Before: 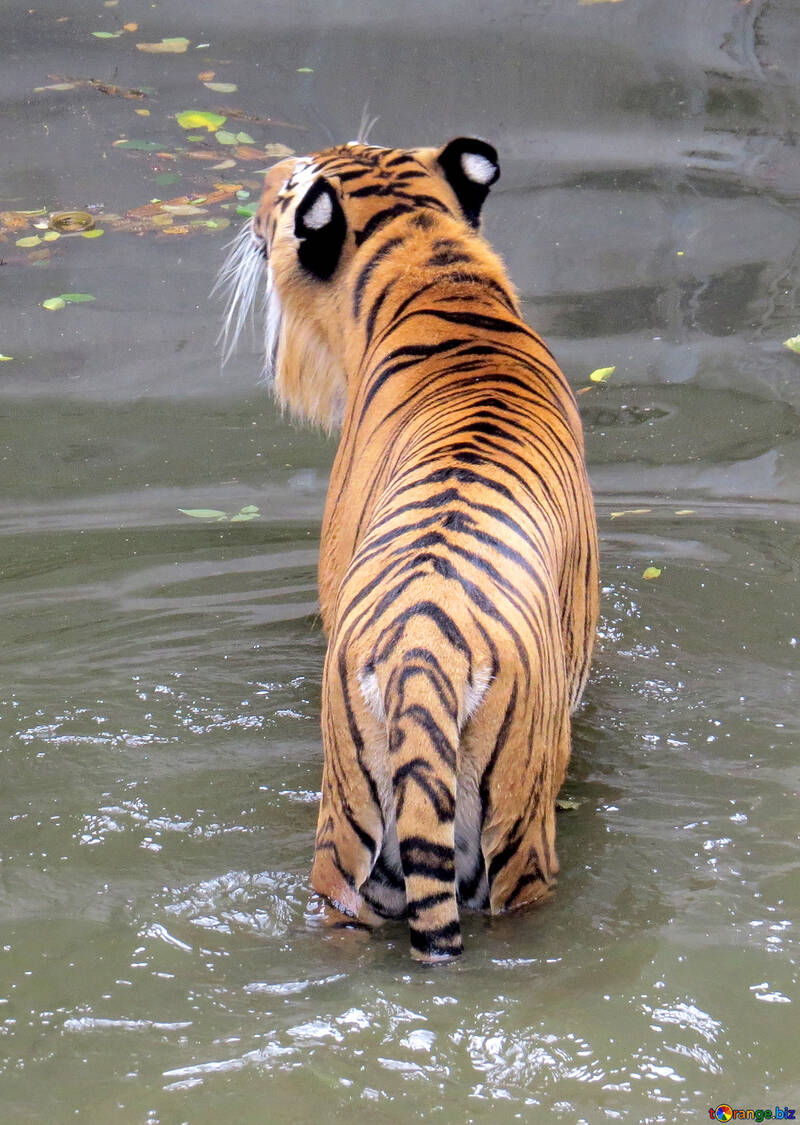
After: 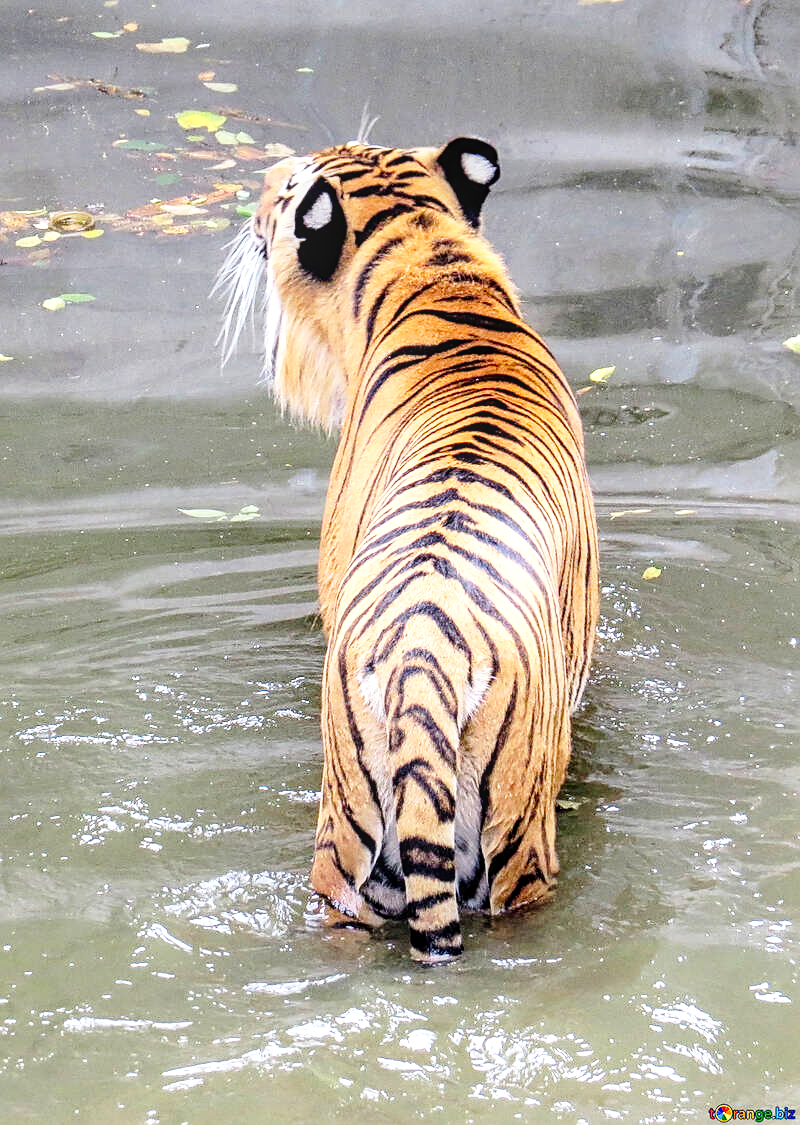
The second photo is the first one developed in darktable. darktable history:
exposure: exposure 0.082 EV, compensate highlight preservation false
base curve: curves: ch0 [(0, 0) (0.028, 0.03) (0.121, 0.232) (0.46, 0.748) (0.859, 0.968) (1, 1)], preserve colors none
sharpen: on, module defaults
tone equalizer: on, module defaults
local contrast: on, module defaults
